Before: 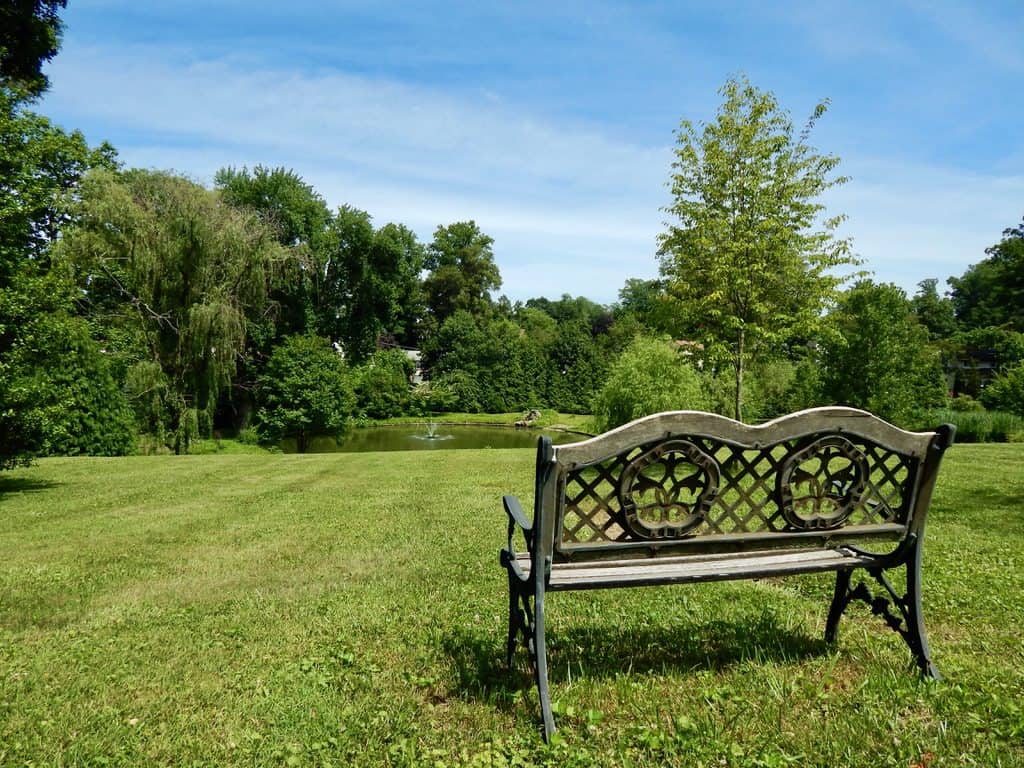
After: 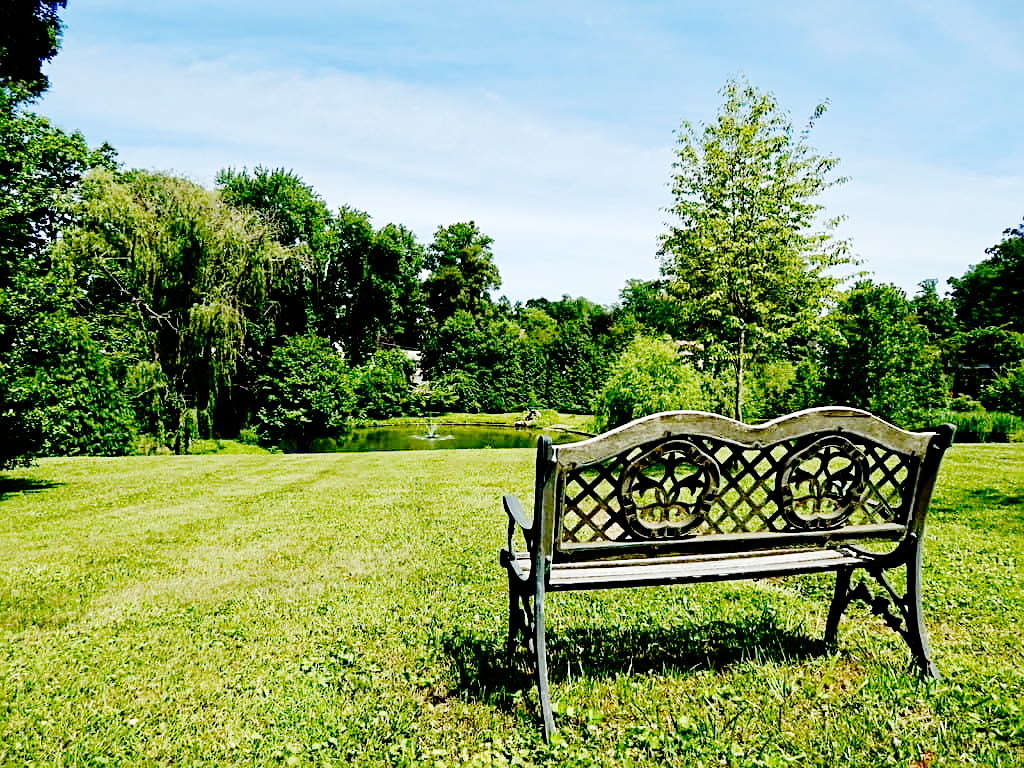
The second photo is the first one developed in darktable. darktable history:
vignetting: fall-off start 116.67%, fall-off radius 59.26%, brightness -0.31, saturation -0.056
sharpen: radius 2.767
white balance: red 0.982, blue 1.018
base curve: curves: ch0 [(0, 0) (0.036, 0.01) (0.123, 0.254) (0.258, 0.504) (0.507, 0.748) (1, 1)], preserve colors none
